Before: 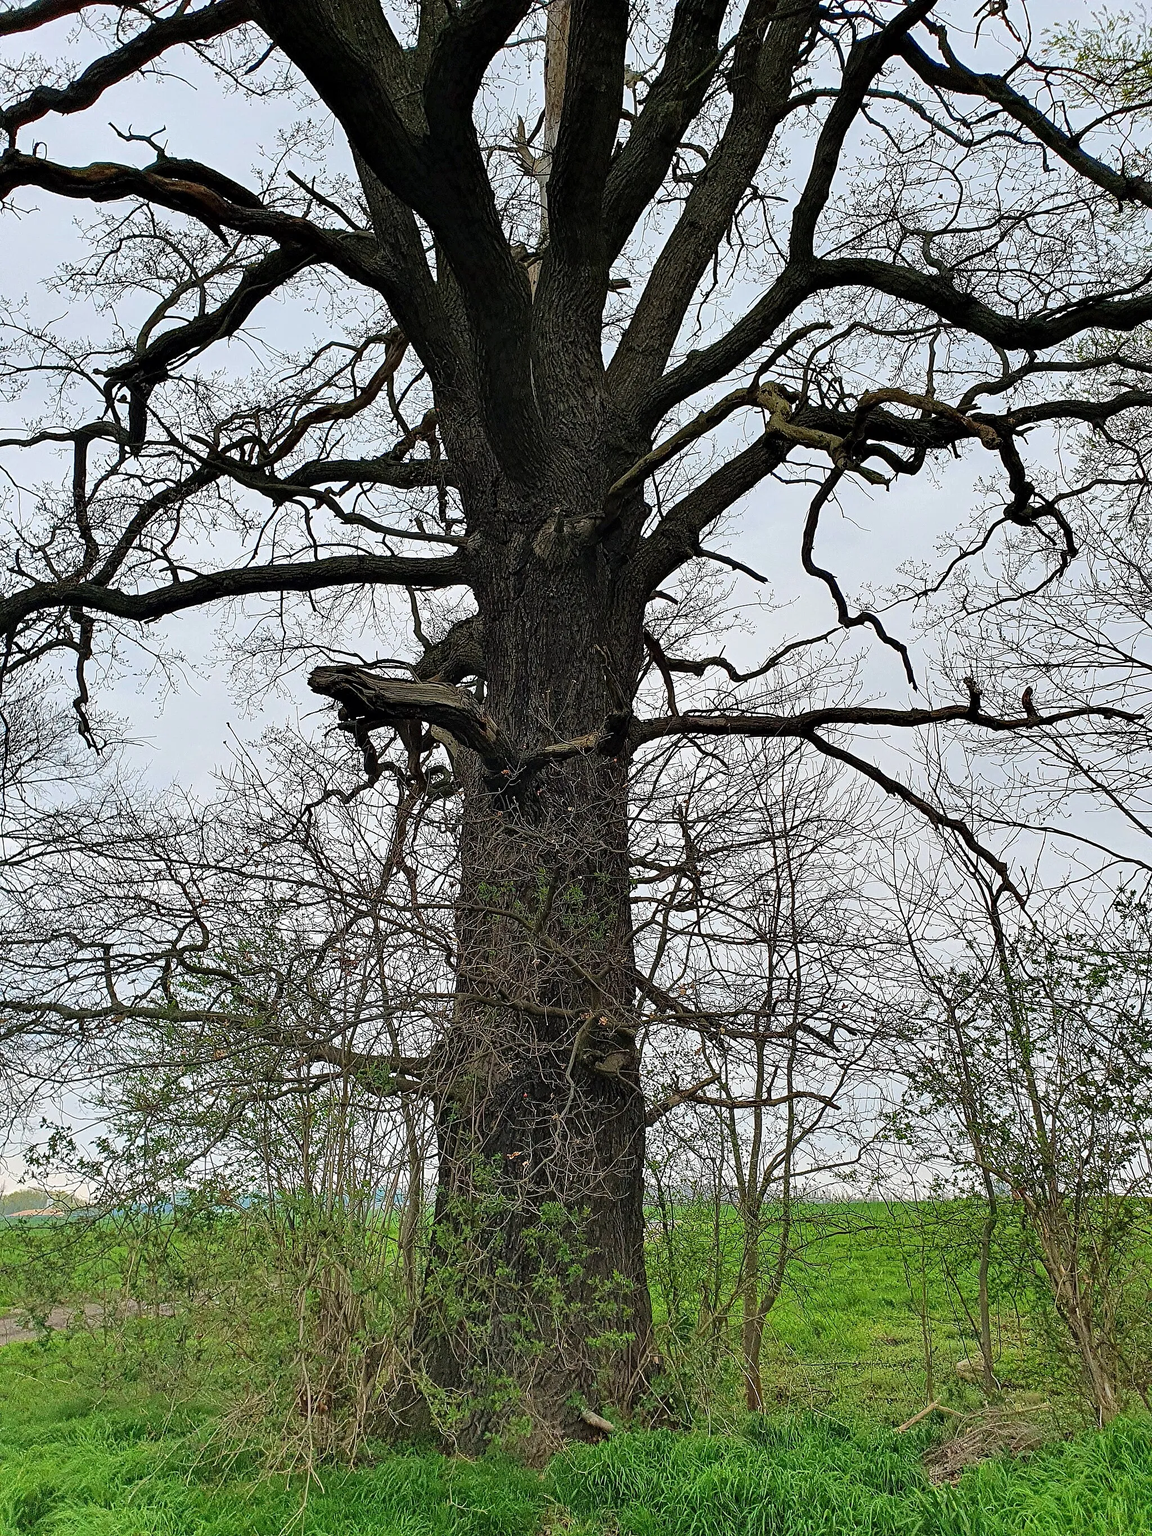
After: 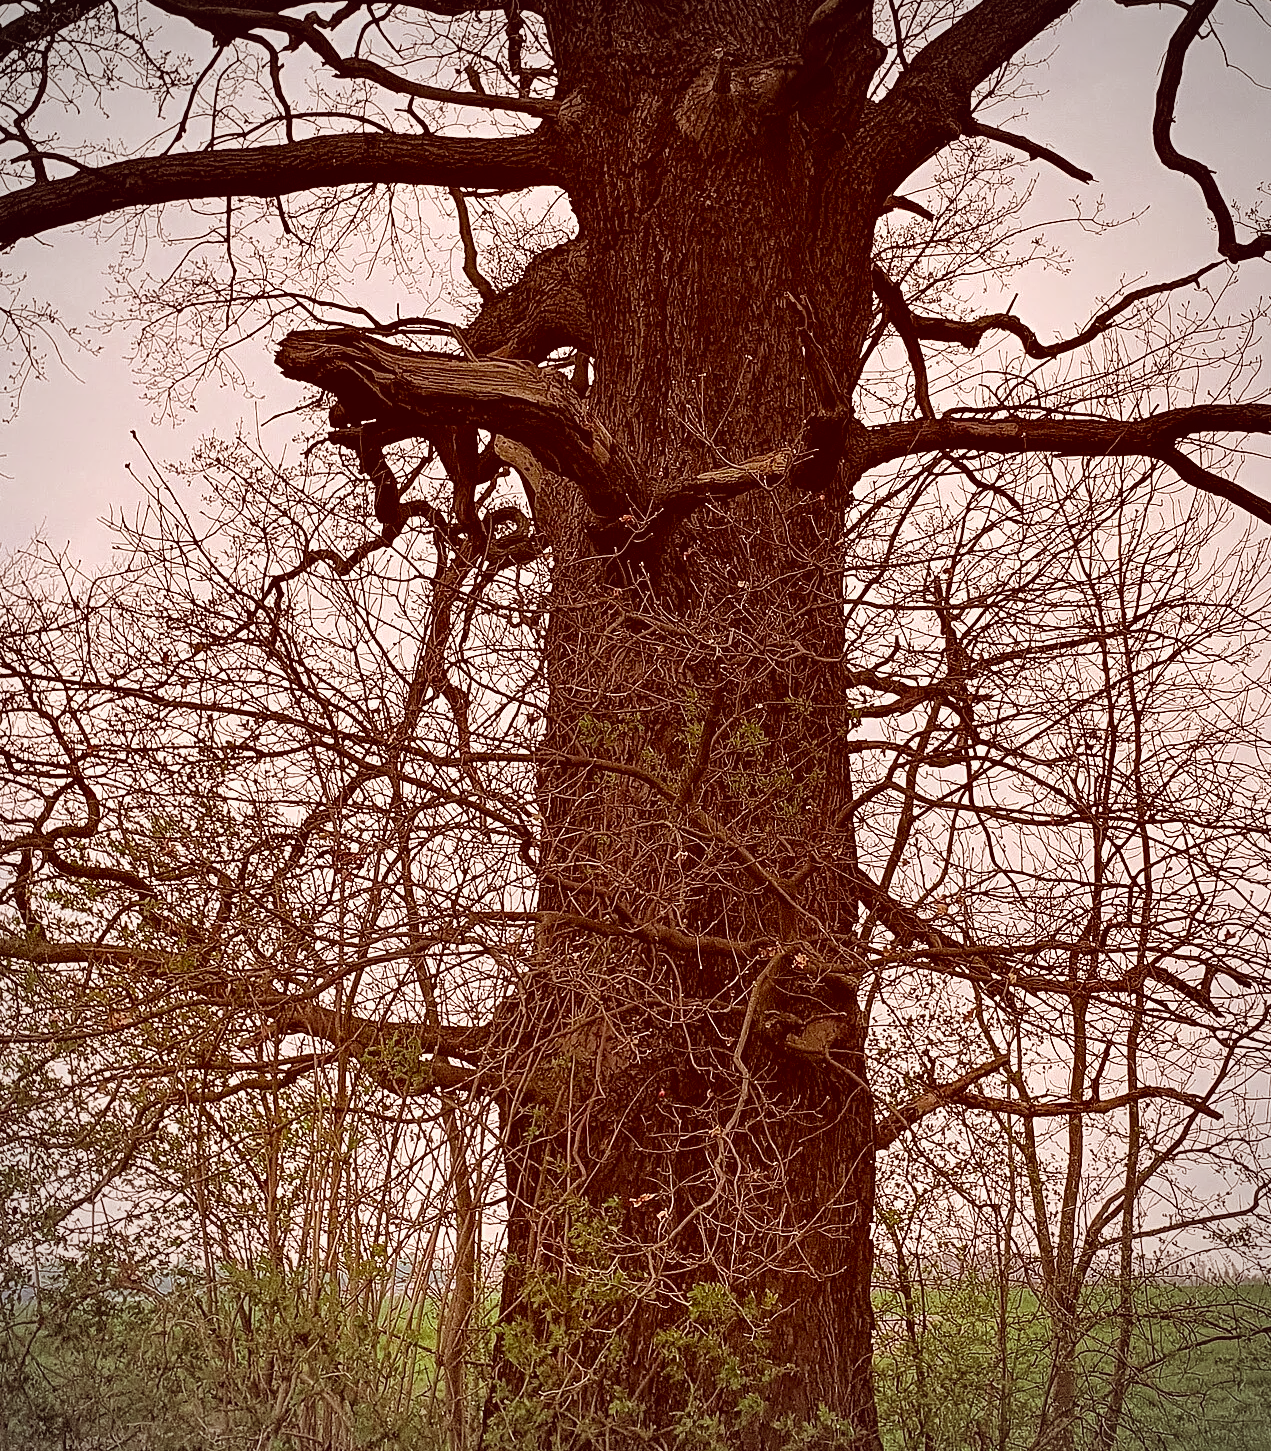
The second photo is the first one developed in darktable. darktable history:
crop: left 13.312%, top 31.28%, right 24.627%, bottom 15.582%
vignetting: unbound false
color correction: highlights a* 9.03, highlights b* 8.71, shadows a* 40, shadows b* 40, saturation 0.8
